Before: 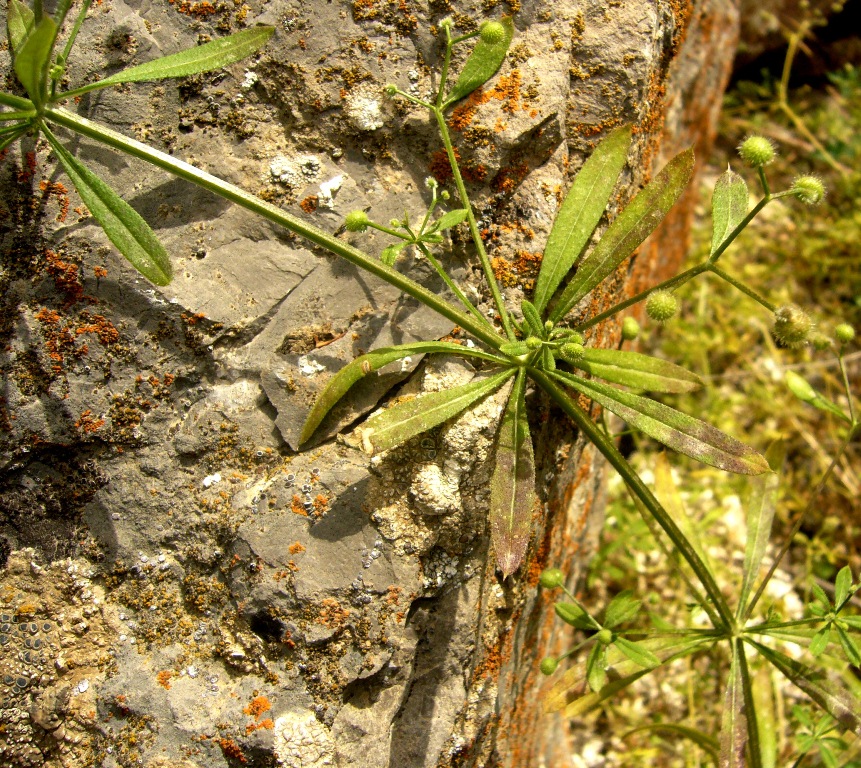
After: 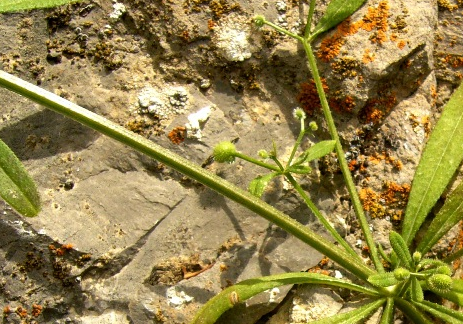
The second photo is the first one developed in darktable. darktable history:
crop: left 15.337%, top 9.047%, right 30.868%, bottom 48.679%
